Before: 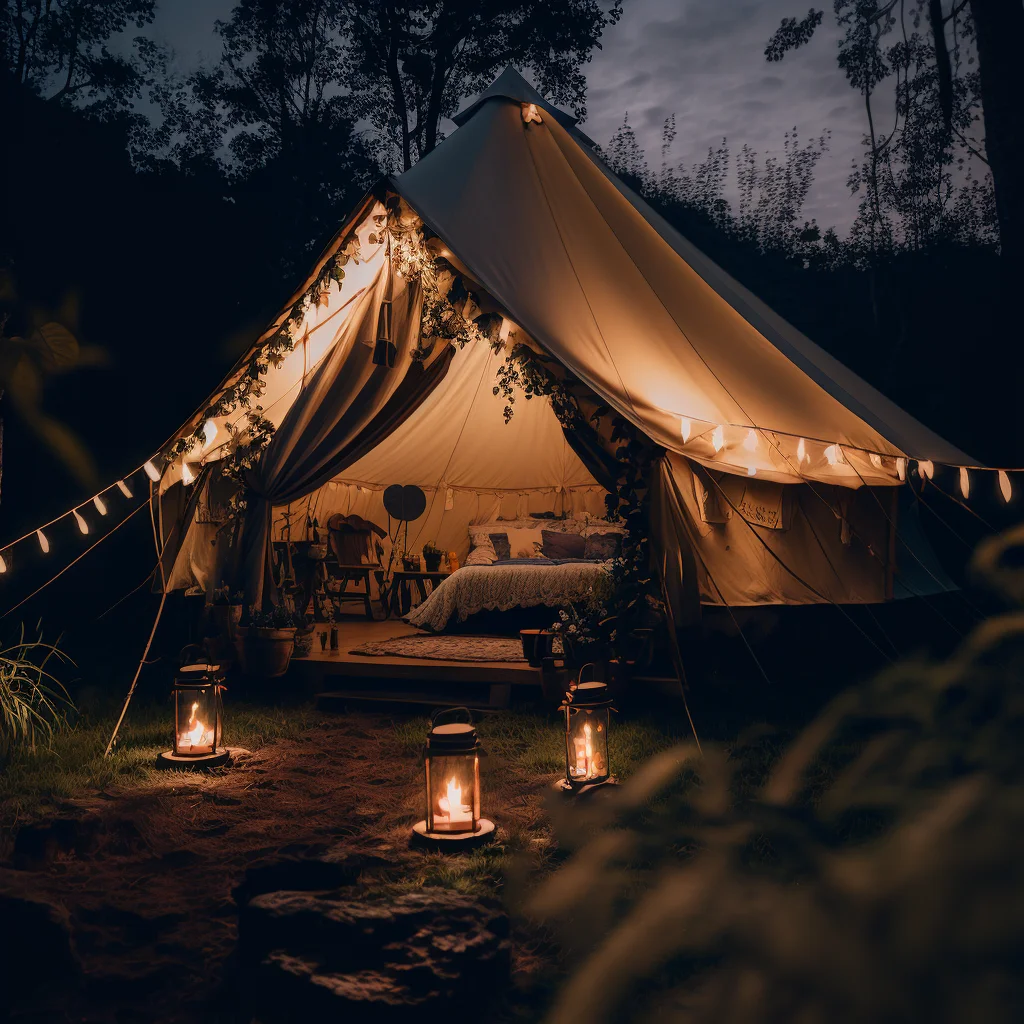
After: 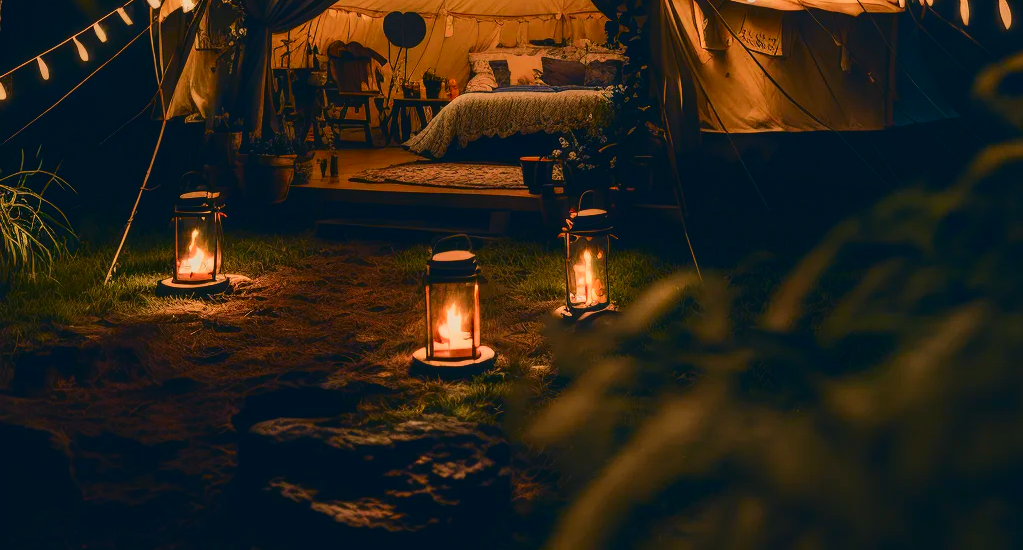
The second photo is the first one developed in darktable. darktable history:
crop and rotate: top 46.237%
color balance rgb: shadows lift › chroma 2%, shadows lift › hue 219.6°, power › hue 313.2°, highlights gain › chroma 3%, highlights gain › hue 75.6°, global offset › luminance 0.5%, perceptual saturation grading › global saturation 15.33%, perceptual saturation grading › highlights -19.33%, perceptual saturation grading › shadows 20%, global vibrance 20%
tone curve: curves: ch0 [(0, 0) (0.114, 0.083) (0.291, 0.3) (0.447, 0.535) (0.602, 0.712) (0.772, 0.864) (0.999, 0.978)]; ch1 [(0, 0) (0.389, 0.352) (0.458, 0.433) (0.486, 0.474) (0.509, 0.505) (0.535, 0.541) (0.555, 0.557) (0.677, 0.724) (1, 1)]; ch2 [(0, 0) (0.369, 0.388) (0.449, 0.431) (0.501, 0.5) (0.528, 0.552) (0.561, 0.596) (0.697, 0.721) (1, 1)], color space Lab, independent channels, preserve colors none
local contrast: detail 110%
